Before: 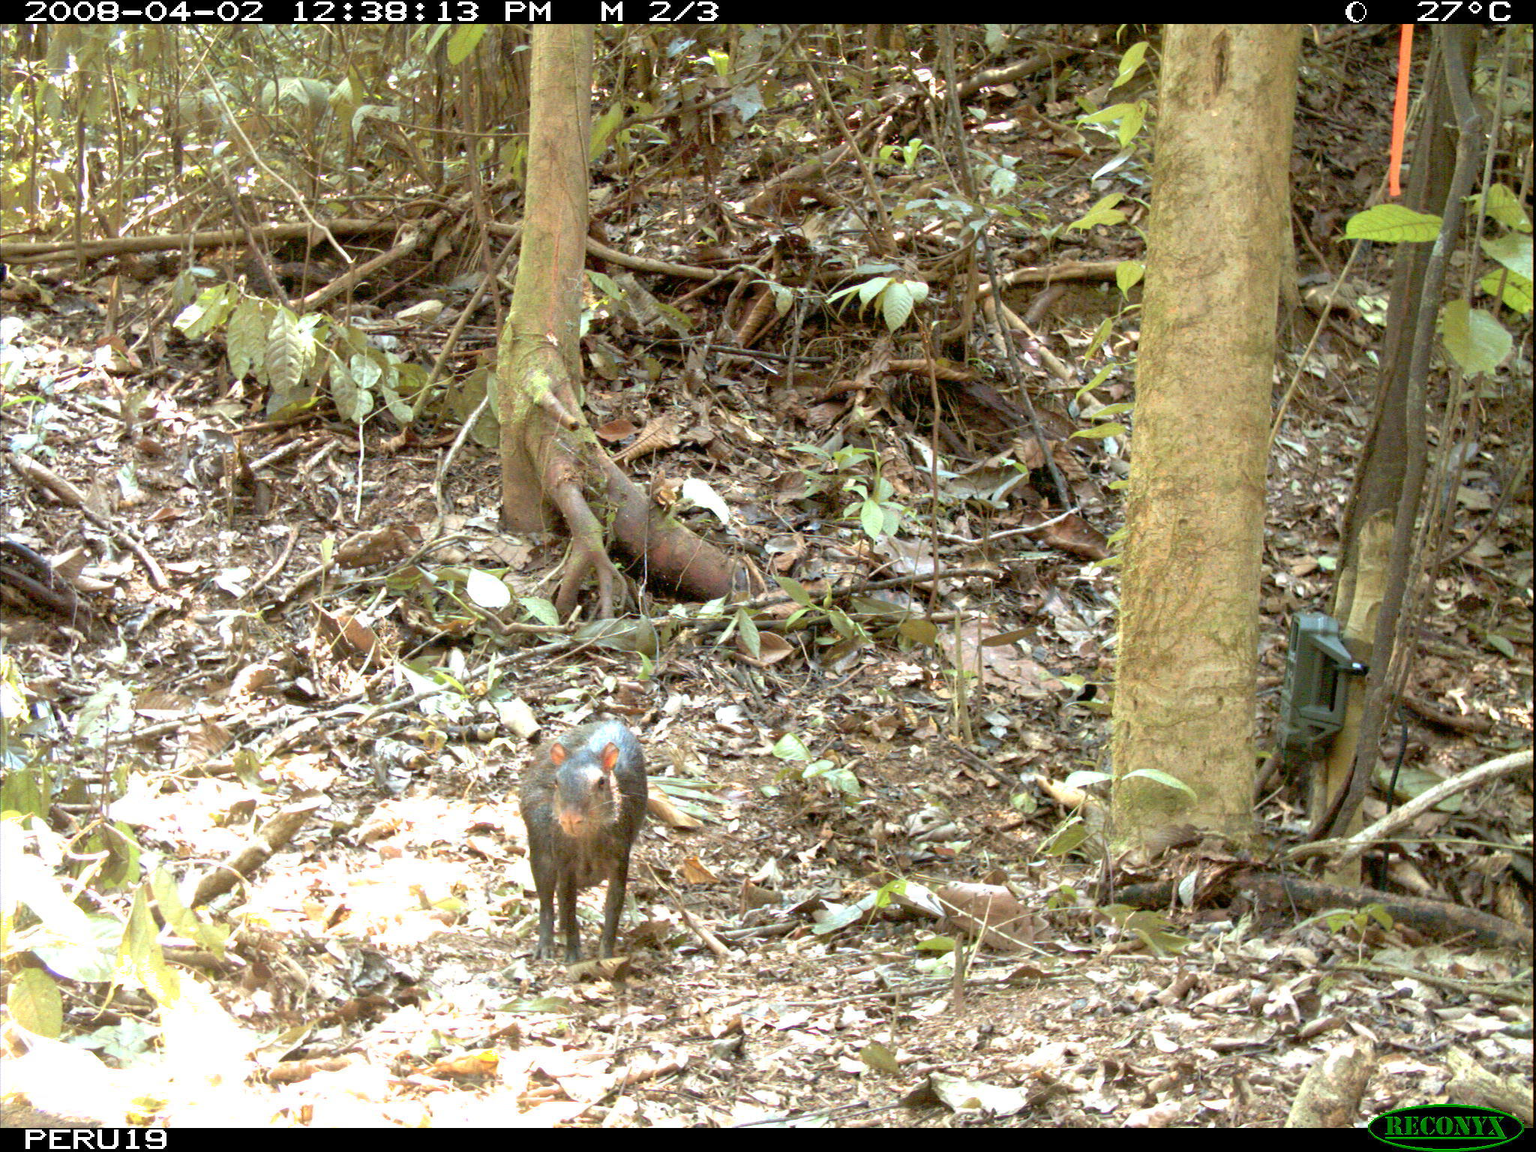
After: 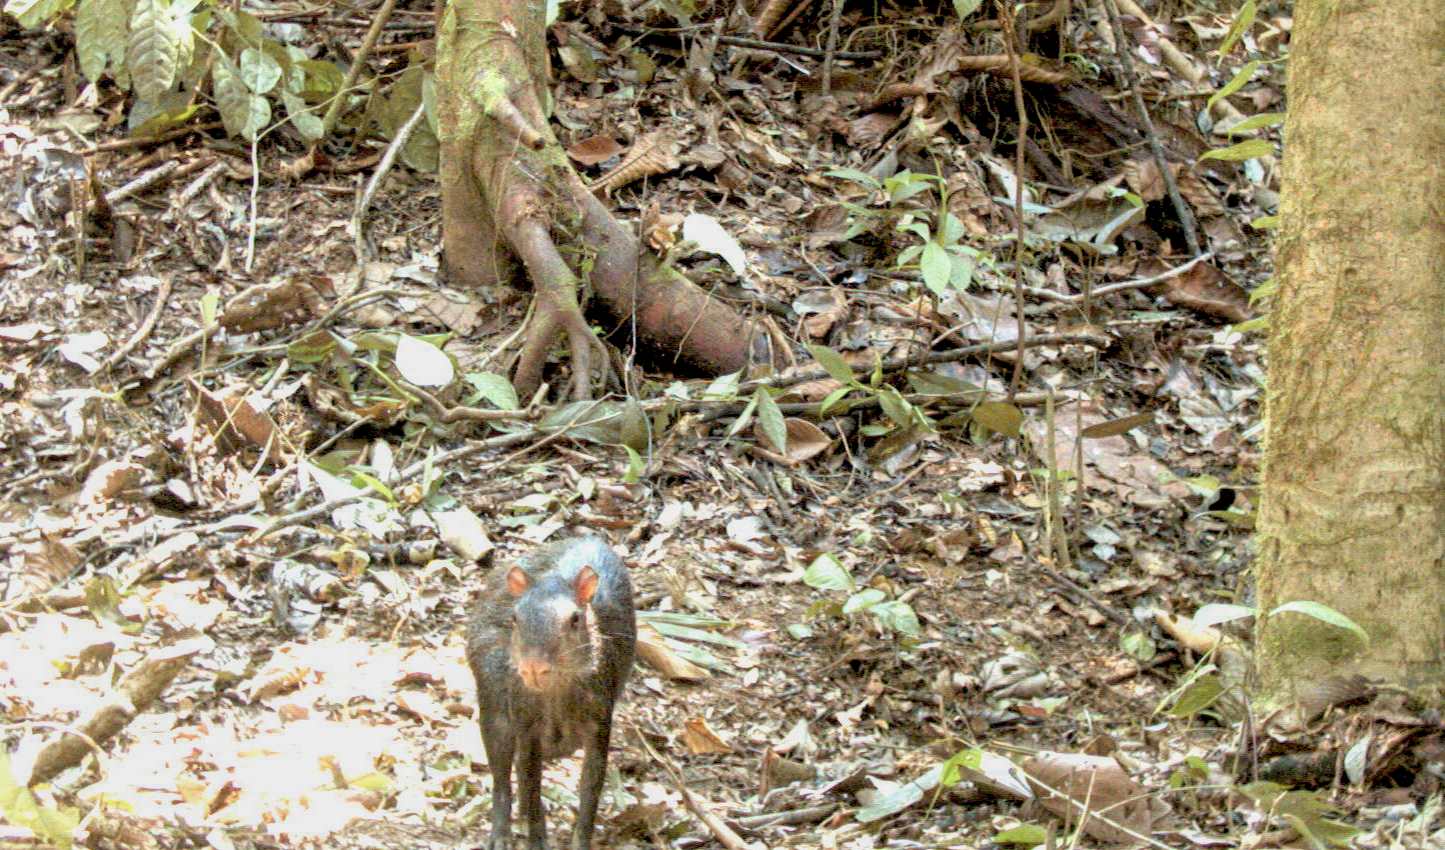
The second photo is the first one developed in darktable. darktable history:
filmic rgb: black relative exposure -5.83 EV, white relative exposure 3.4 EV, hardness 3.68
crop: left 11.123%, top 27.61%, right 18.3%, bottom 17.034%
local contrast: highlights 99%, shadows 86%, detail 160%, midtone range 0.2
